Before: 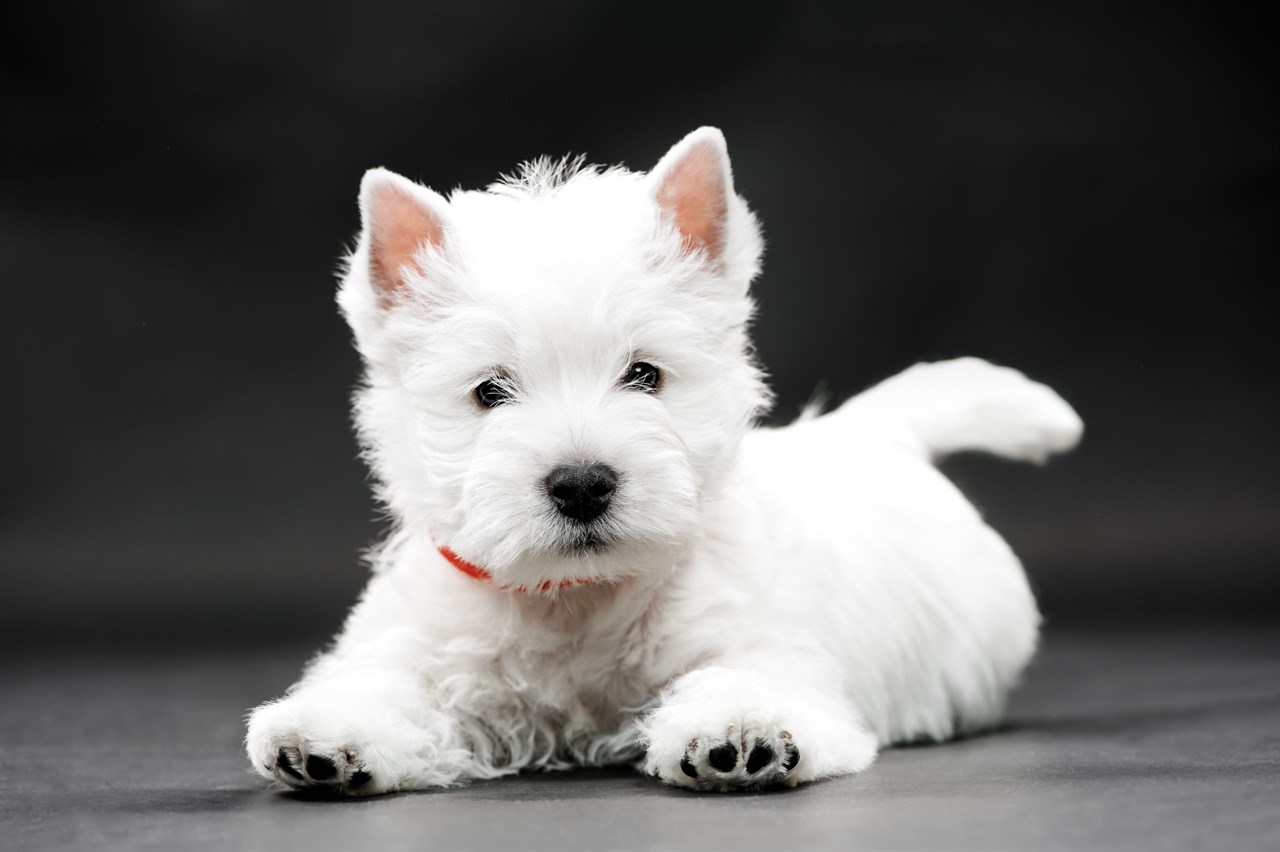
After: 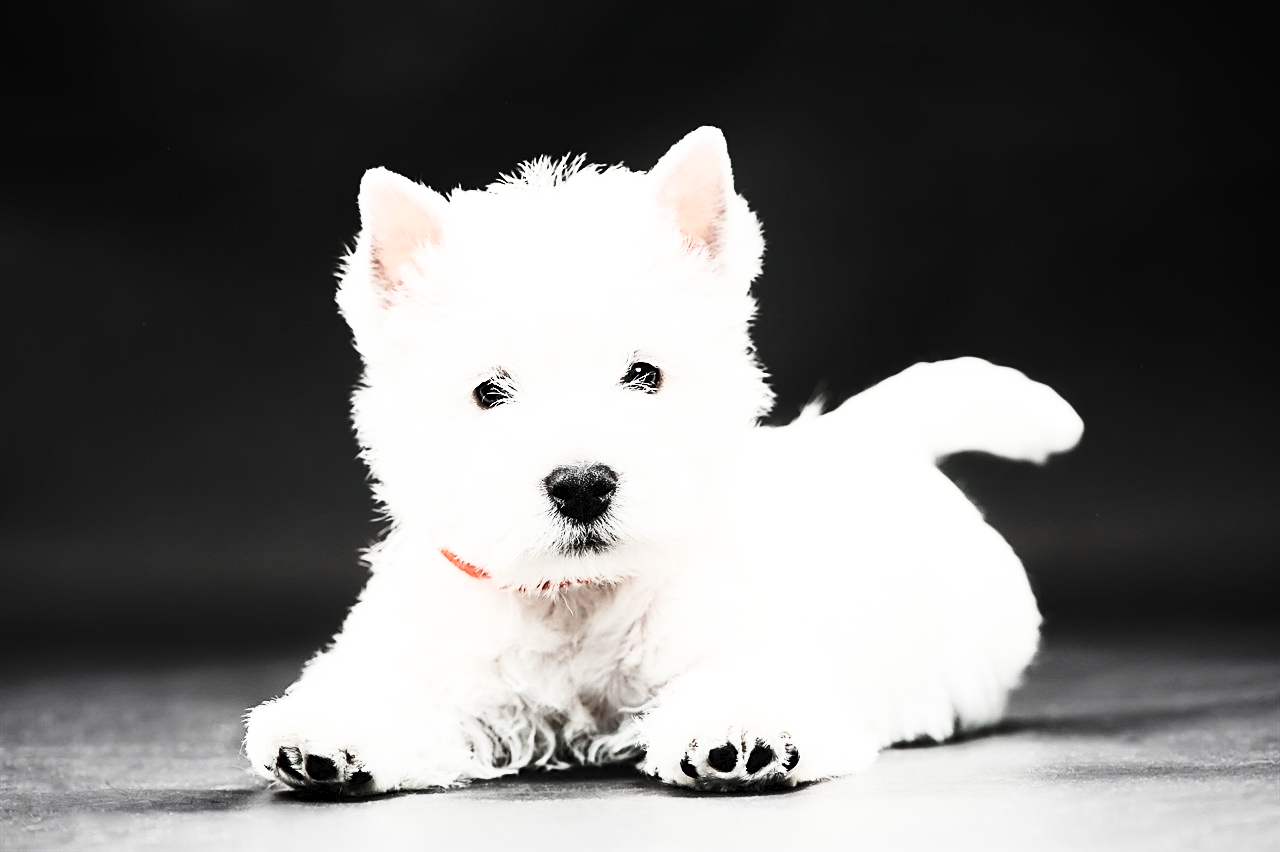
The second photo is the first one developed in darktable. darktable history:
sharpen: on, module defaults
contrast brightness saturation: contrast 0.57, brightness 0.57, saturation -0.34
shadows and highlights: shadows -23.08, highlights 46.15, soften with gaussian
tone curve: curves: ch0 [(0, 0) (0.003, 0.02) (0.011, 0.021) (0.025, 0.022) (0.044, 0.023) (0.069, 0.026) (0.1, 0.04) (0.136, 0.06) (0.177, 0.092) (0.224, 0.127) (0.277, 0.176) (0.335, 0.258) (0.399, 0.349) (0.468, 0.444) (0.543, 0.546) (0.623, 0.649) (0.709, 0.754) (0.801, 0.842) (0.898, 0.922) (1, 1)], preserve colors none
